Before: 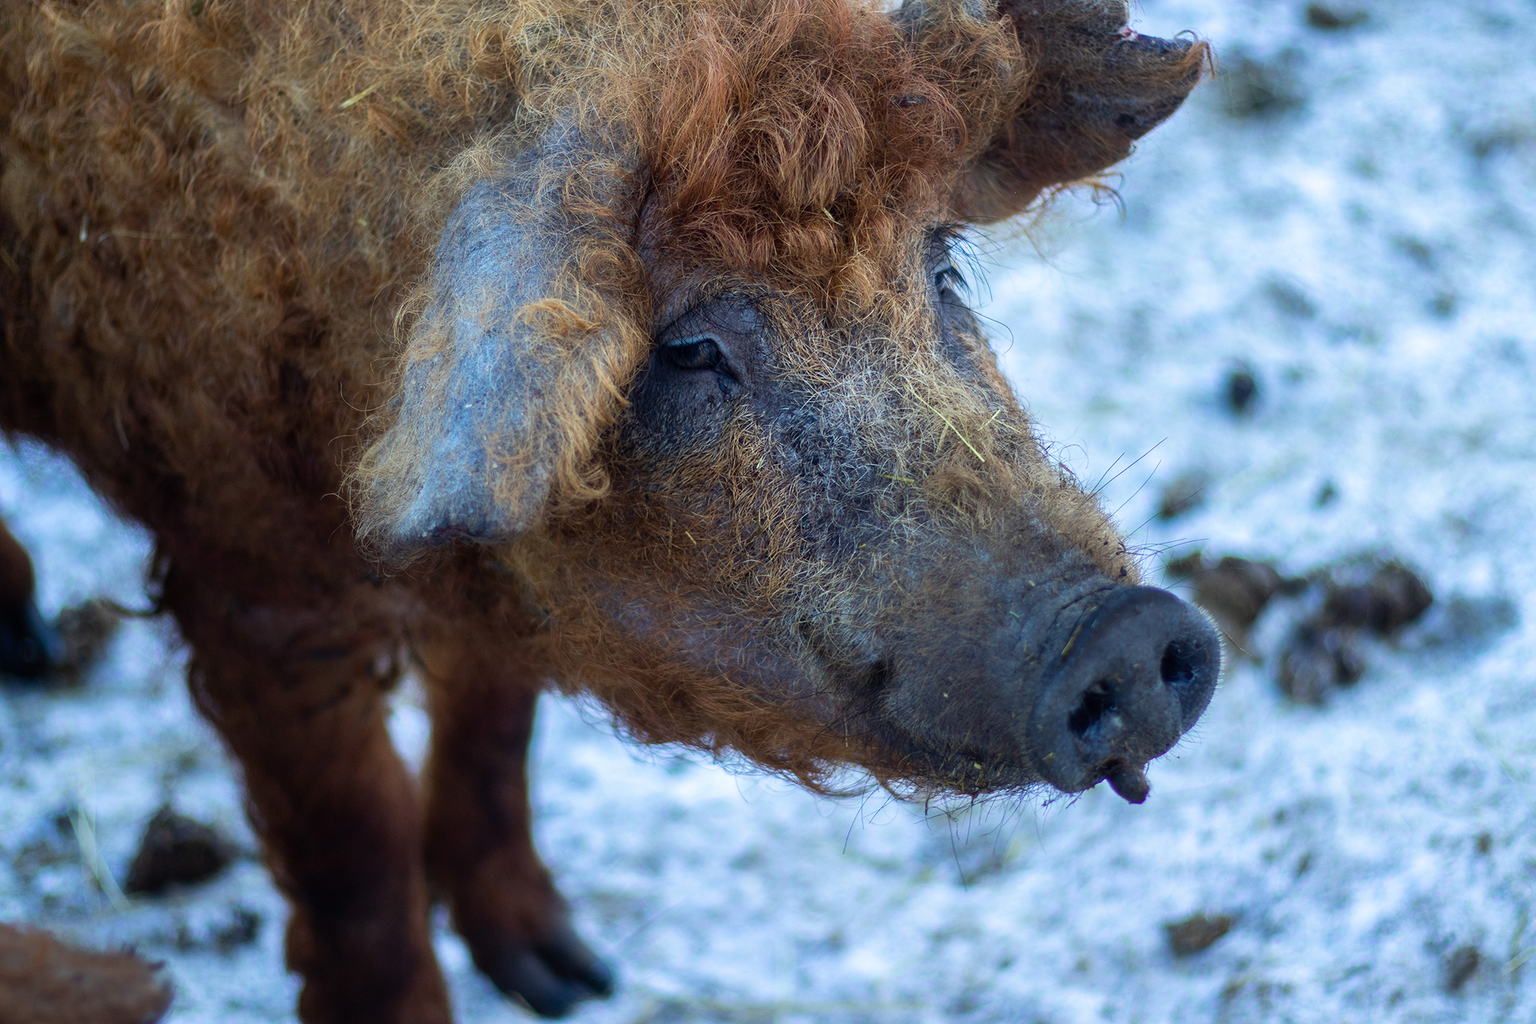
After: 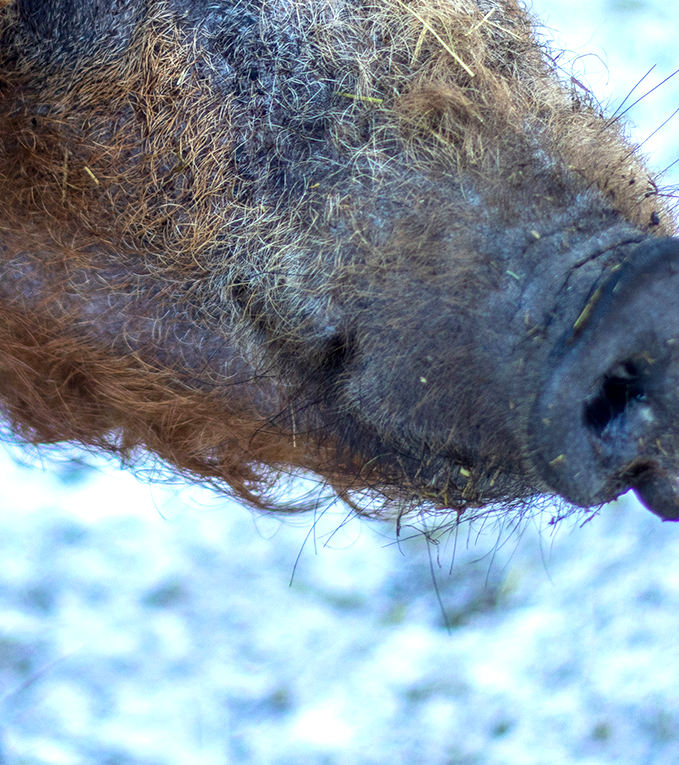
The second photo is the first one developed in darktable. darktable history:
exposure: black level correction 0, exposure 0.599 EV, compensate exposure bias true, compensate highlight preservation false
local contrast: detail 130%
crop: left 40.405%, top 39.416%, right 25.635%, bottom 3.145%
